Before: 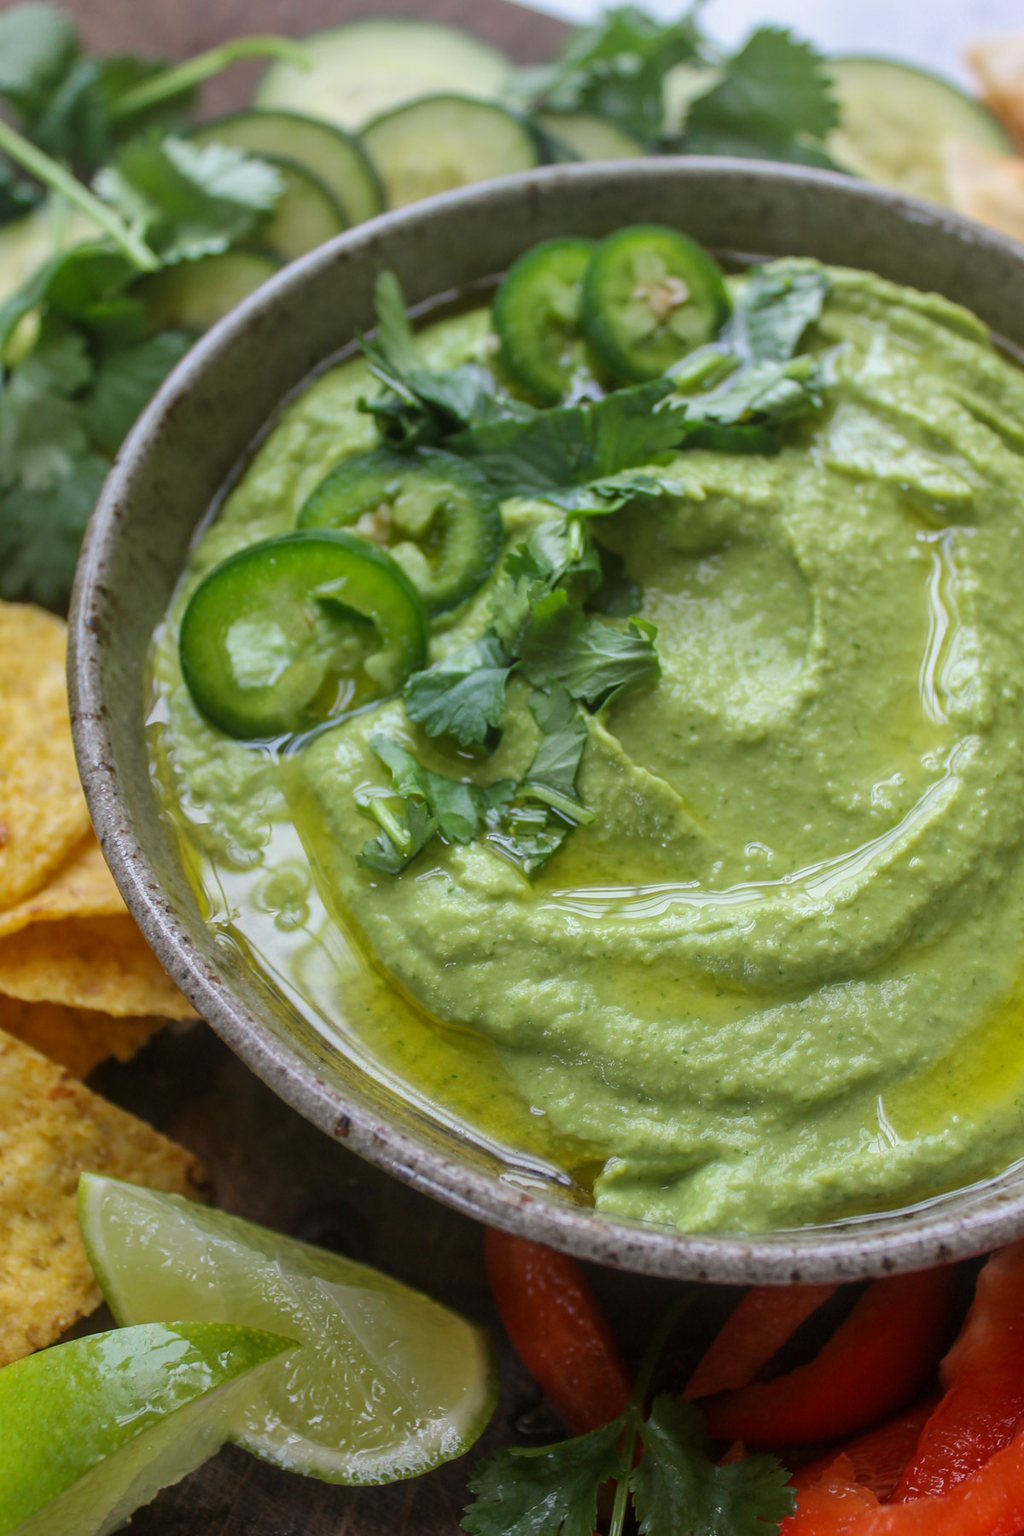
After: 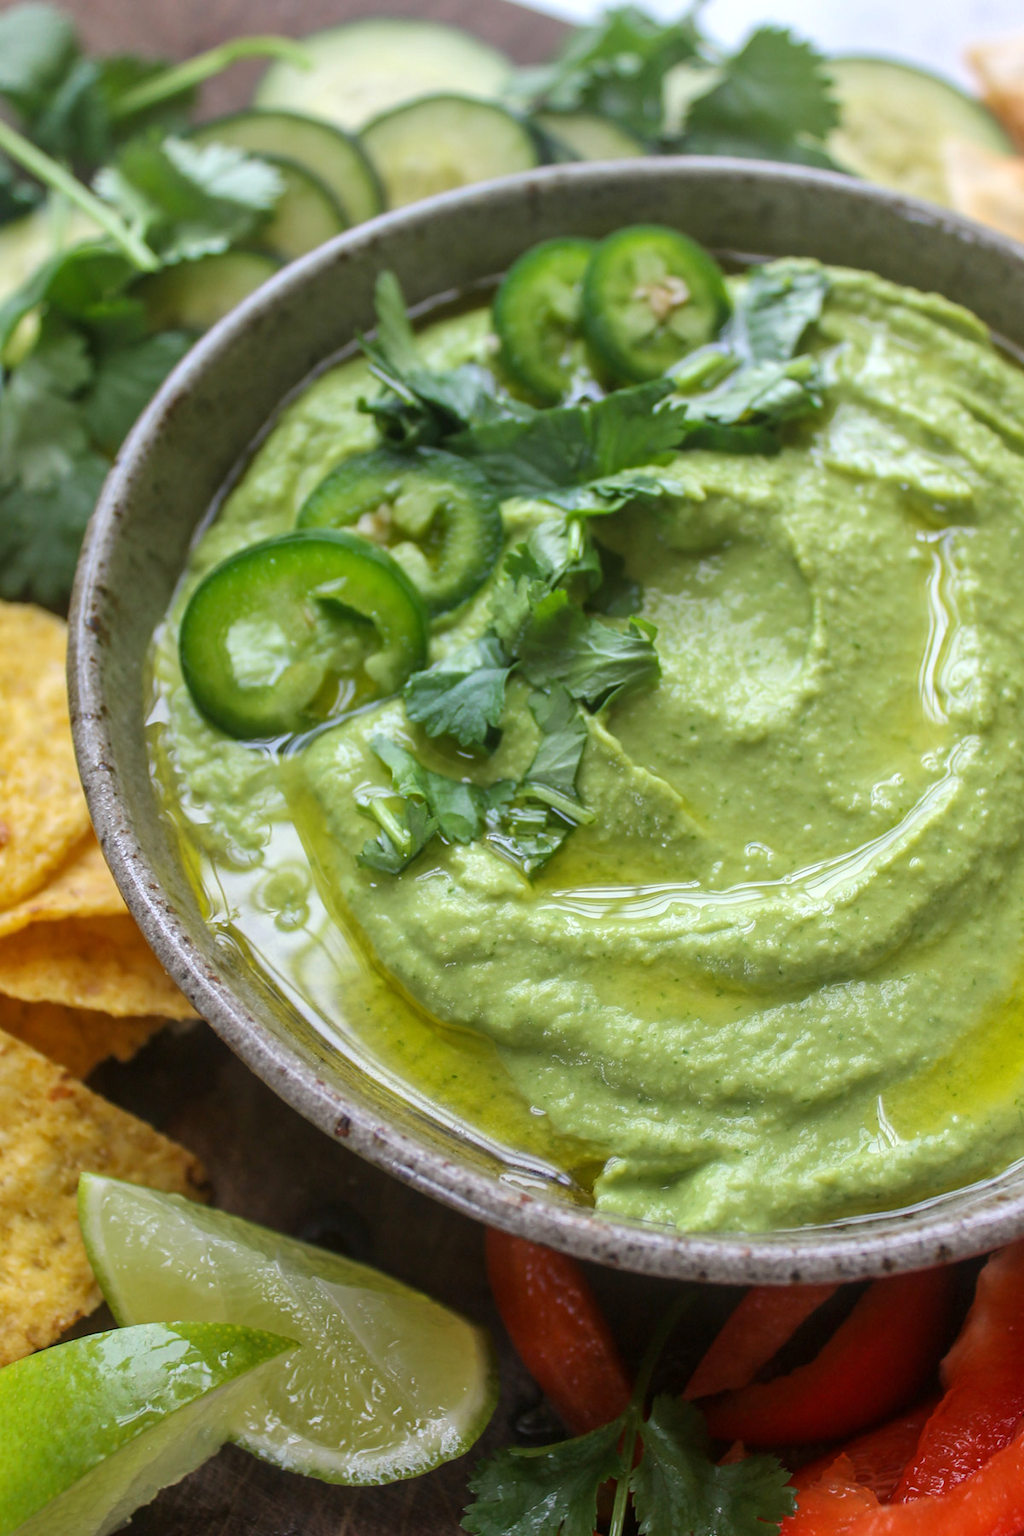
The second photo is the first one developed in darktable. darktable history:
exposure: exposure 0.296 EV, compensate highlight preservation false
color calibration: illuminant same as pipeline (D50), adaptation XYZ, x 0.345, y 0.357, temperature 5004.55 K
